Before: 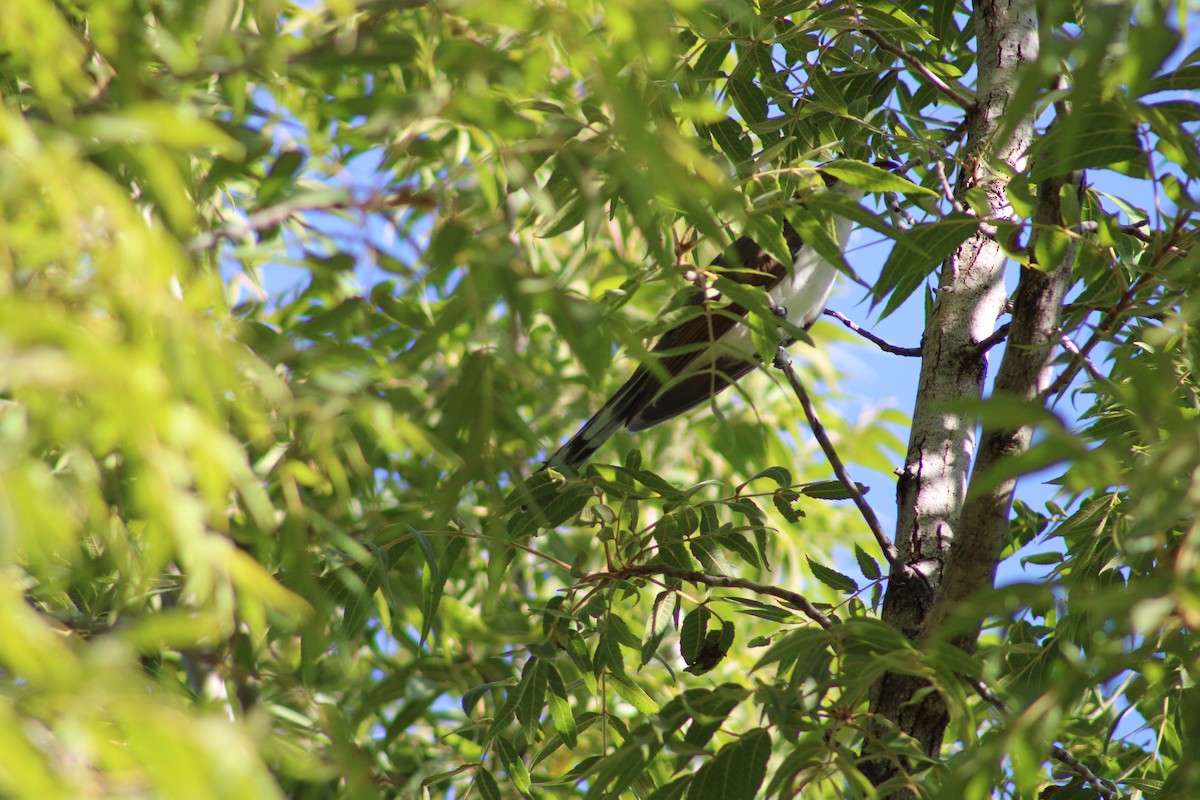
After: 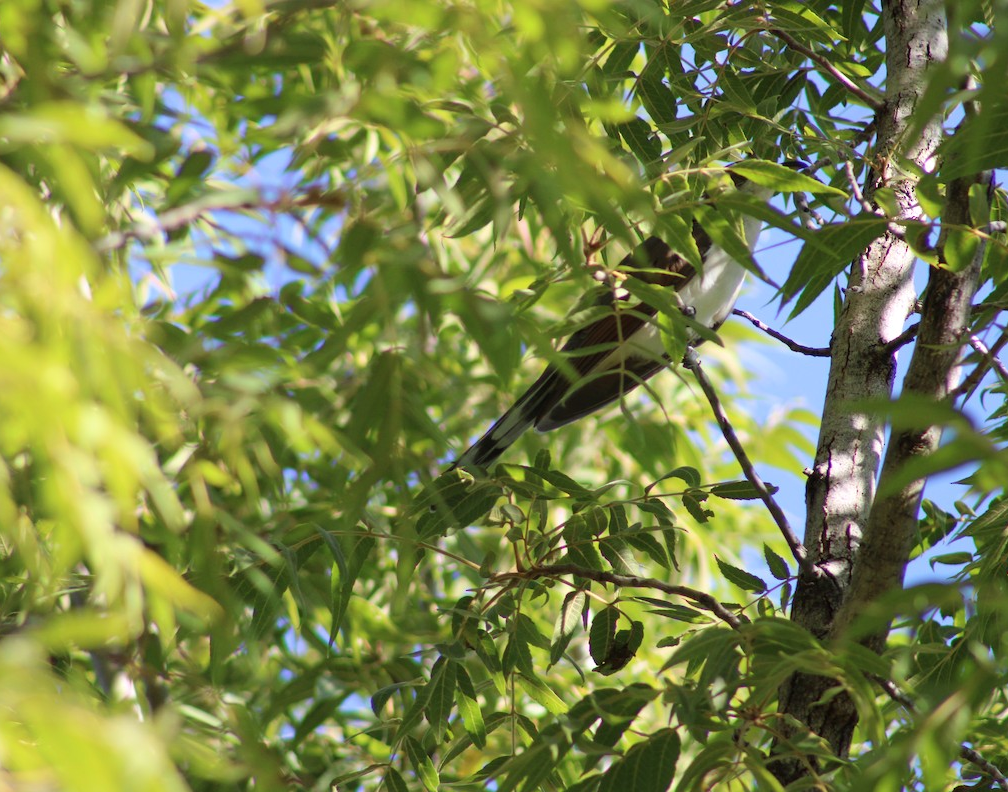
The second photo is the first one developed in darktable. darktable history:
crop: left 7.598%, right 7.873%
shadows and highlights: radius 93.07, shadows -14.46, white point adjustment 0.23, highlights 31.48, compress 48.23%, highlights color adjustment 52.79%, soften with gaussian
